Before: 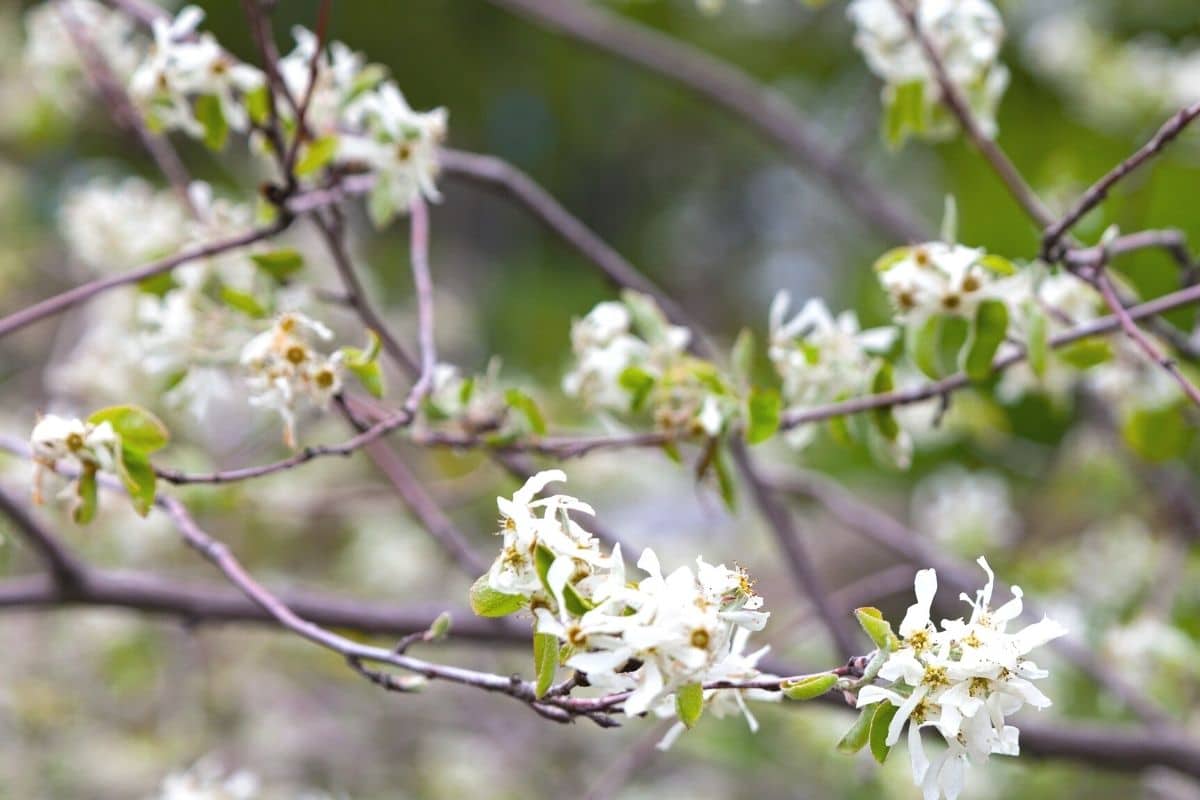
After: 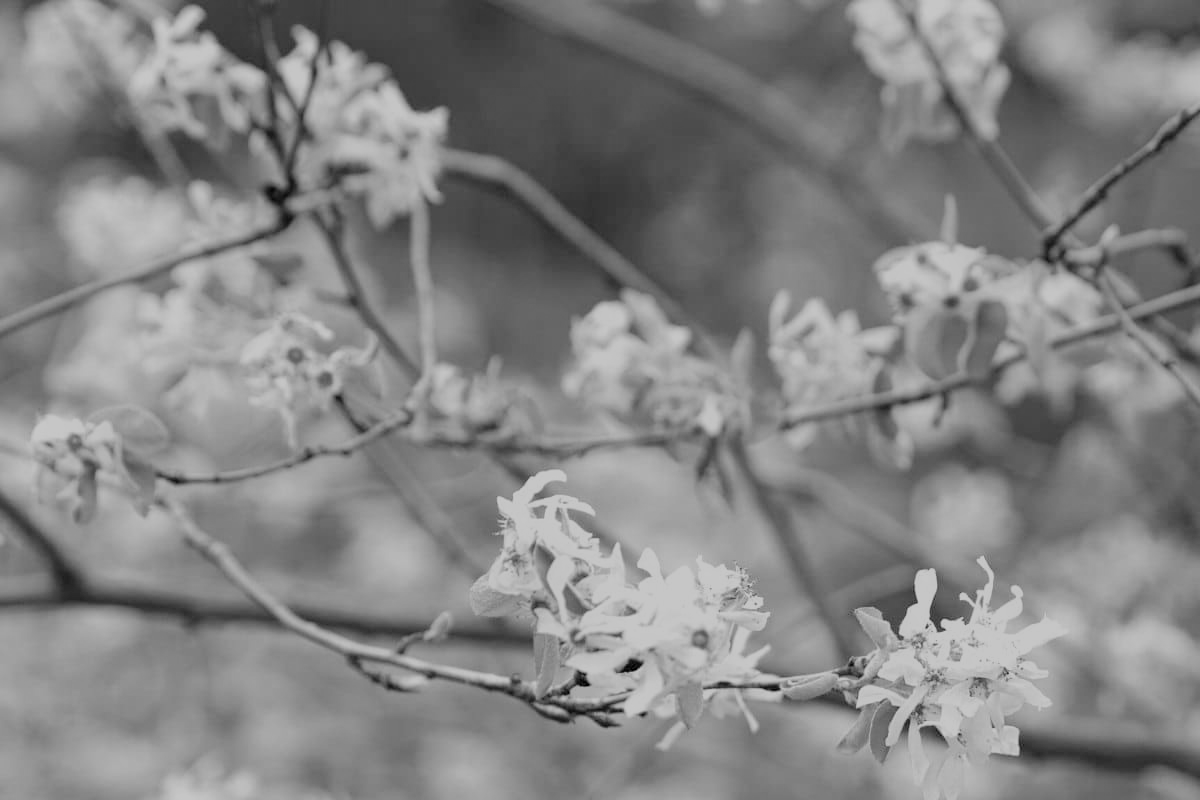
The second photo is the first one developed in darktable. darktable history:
monochrome: a 16.06, b 15.48, size 1
color correction: highlights a* -2.73, highlights b* -2.09, shadows a* 2.41, shadows b* 2.73
filmic rgb: black relative exposure -8.79 EV, white relative exposure 4.98 EV, threshold 6 EV, target black luminance 0%, hardness 3.77, latitude 66.34%, contrast 0.822, highlights saturation mix 10%, shadows ↔ highlights balance 20%, add noise in highlights 0.1, color science v4 (2020), iterations of high-quality reconstruction 0, type of noise poissonian, enable highlight reconstruction true
